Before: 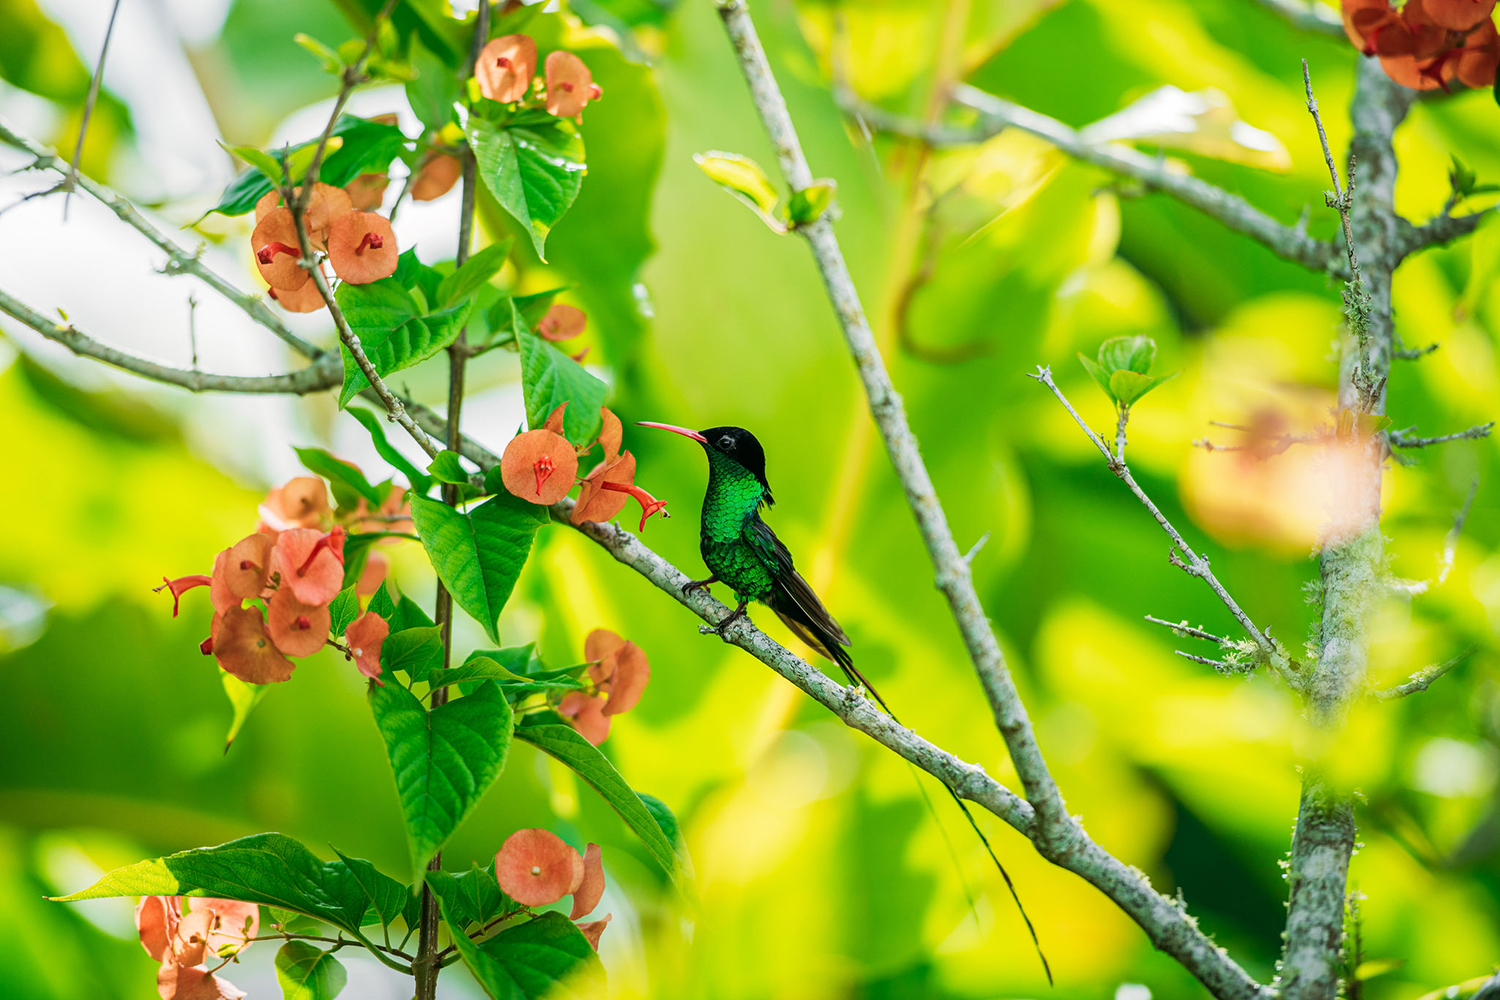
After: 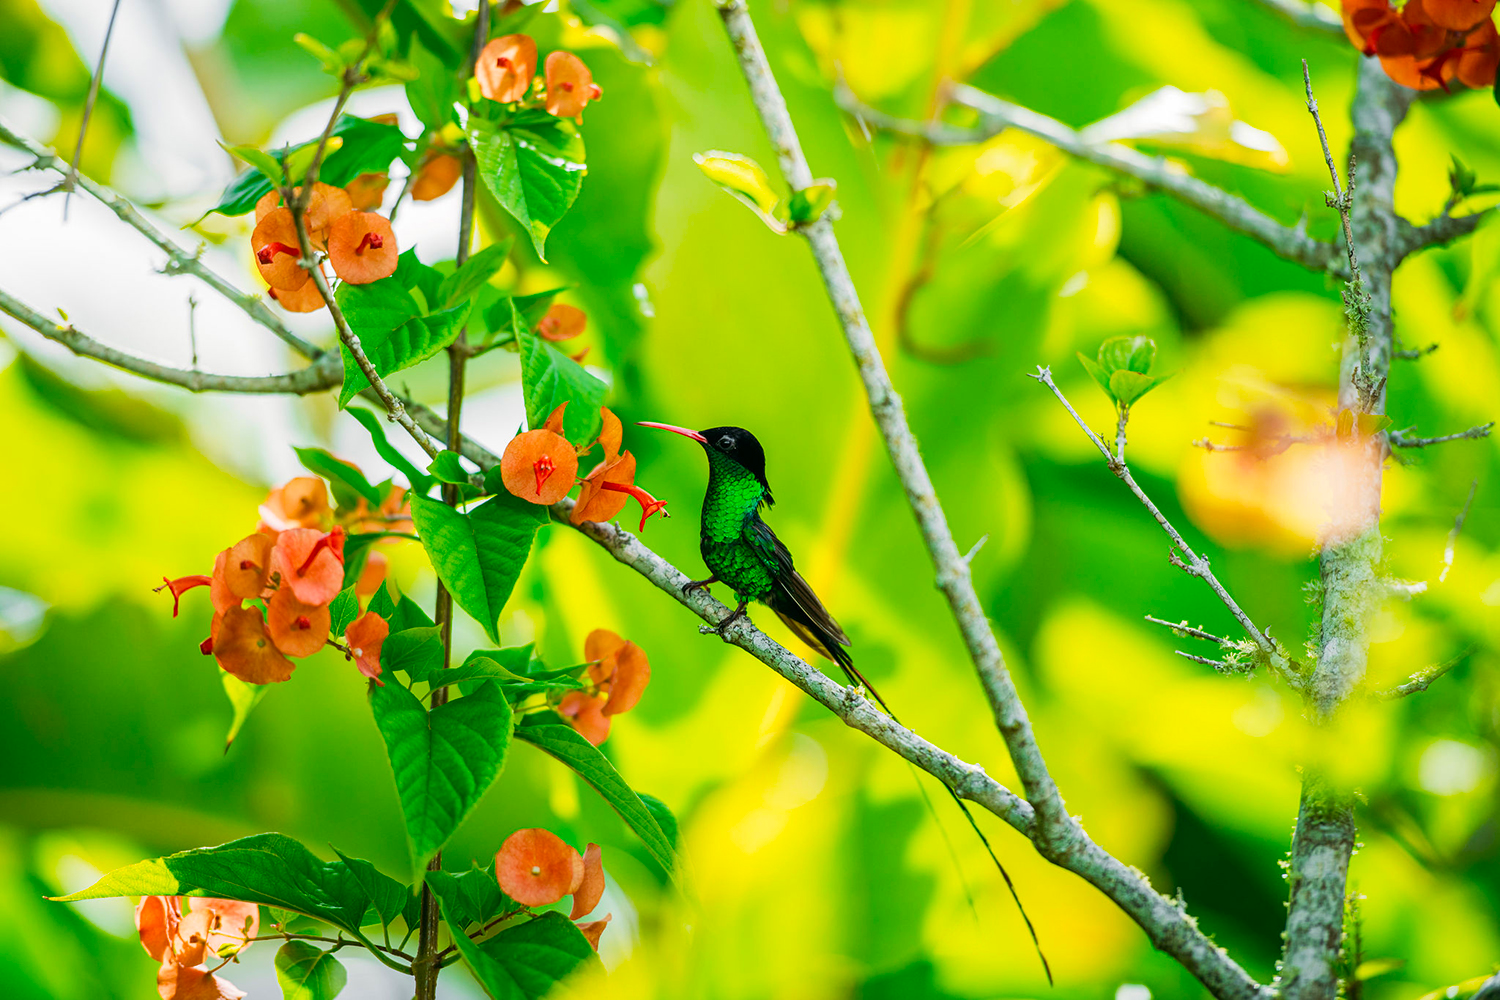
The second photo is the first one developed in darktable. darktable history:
color balance: output saturation 120%
